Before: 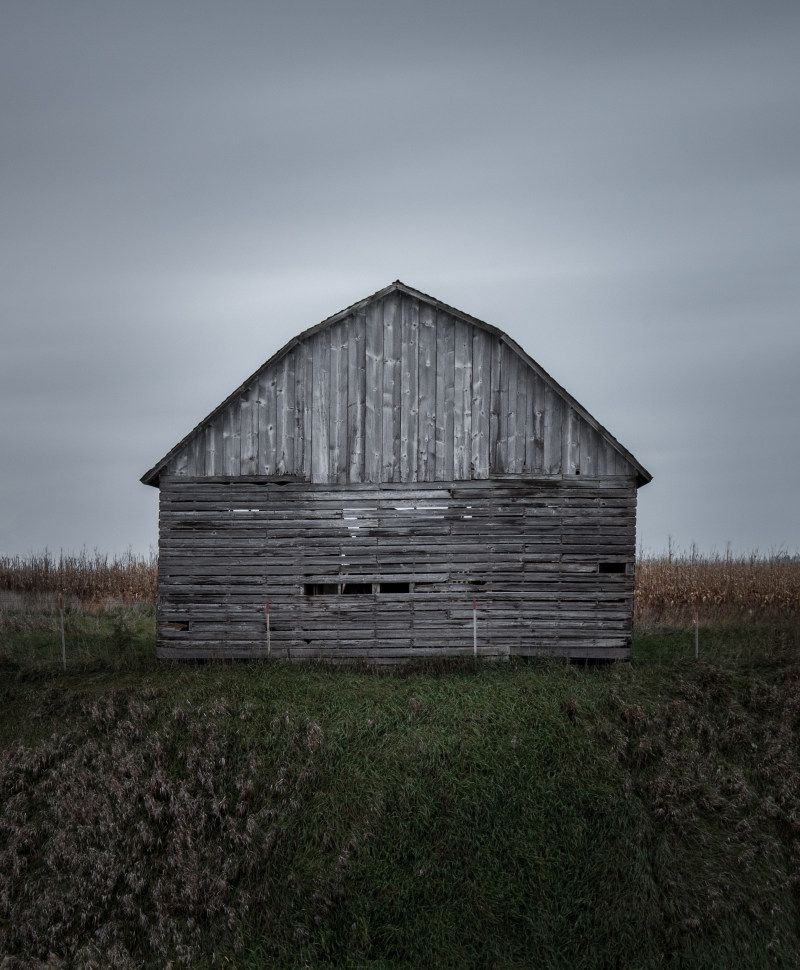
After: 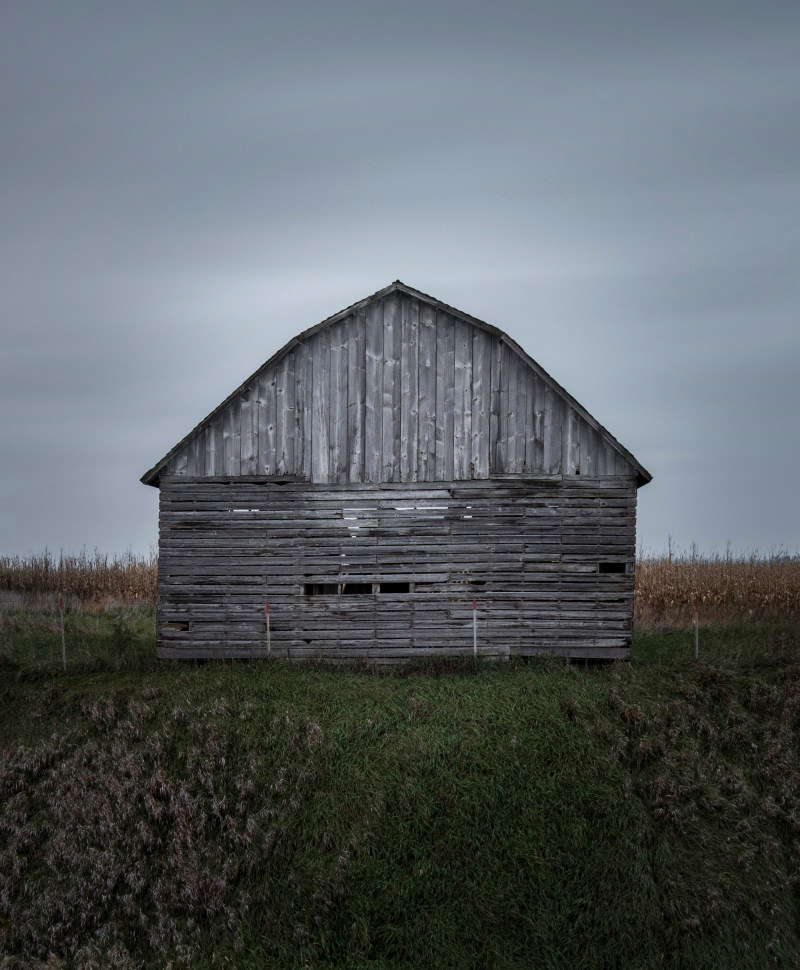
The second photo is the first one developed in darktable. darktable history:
contrast brightness saturation: saturation -0.05
velvia: on, module defaults
white balance: emerald 1
shadows and highlights: shadows 5, soften with gaussian
